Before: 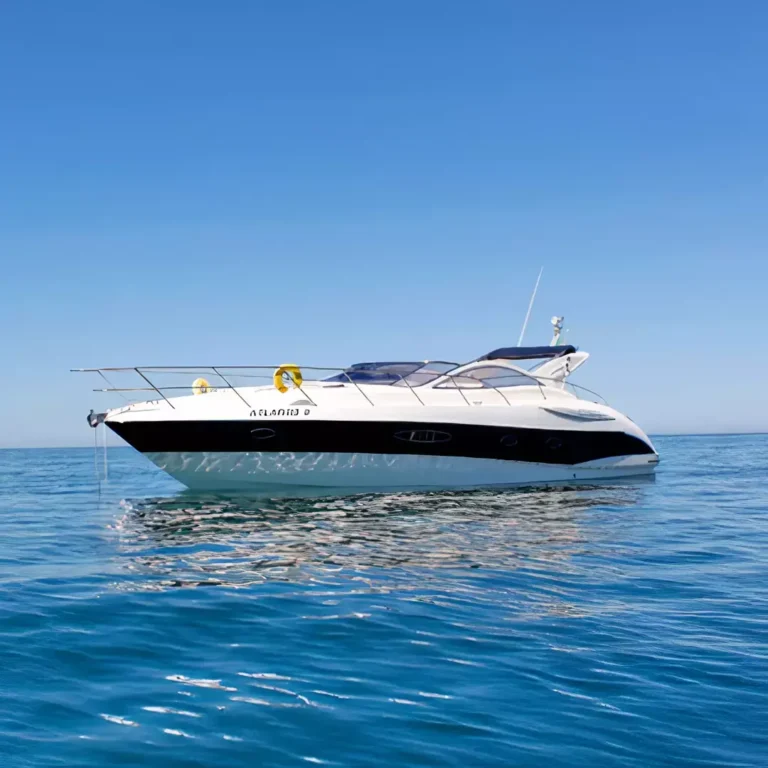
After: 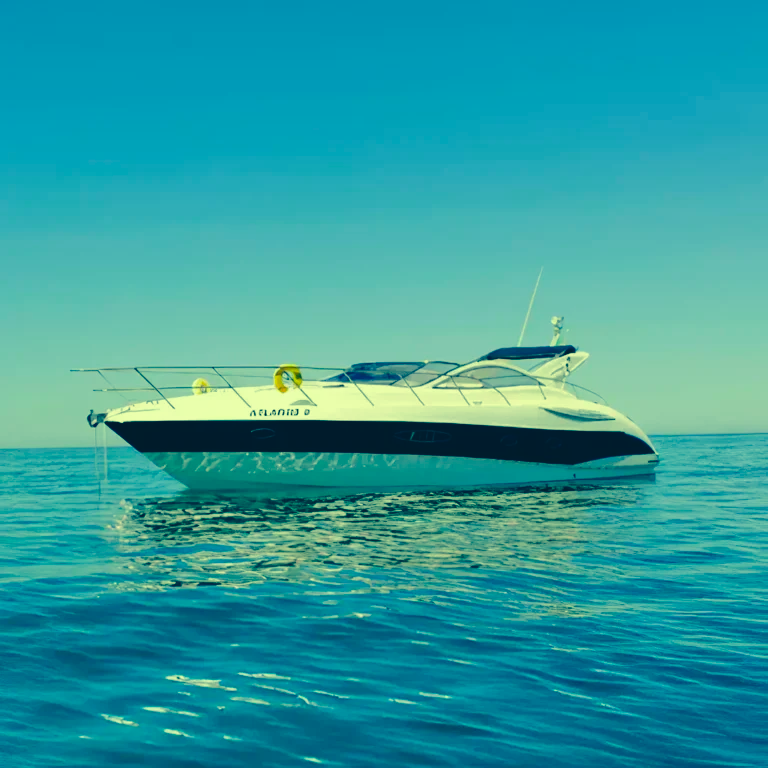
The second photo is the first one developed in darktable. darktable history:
color correction: highlights a* -15.62, highlights b* 39.88, shadows a* -39.85, shadows b* -26.56
tone curve: curves: ch0 [(0, 0.003) (0.211, 0.174) (0.482, 0.519) (0.843, 0.821) (0.992, 0.971)]; ch1 [(0, 0) (0.276, 0.206) (0.393, 0.364) (0.482, 0.477) (0.506, 0.5) (0.523, 0.523) (0.572, 0.592) (0.695, 0.767) (1, 1)]; ch2 [(0, 0) (0.438, 0.456) (0.498, 0.497) (0.536, 0.527) (0.562, 0.584) (0.619, 0.602) (0.698, 0.698) (1, 1)], color space Lab, independent channels, preserve colors none
